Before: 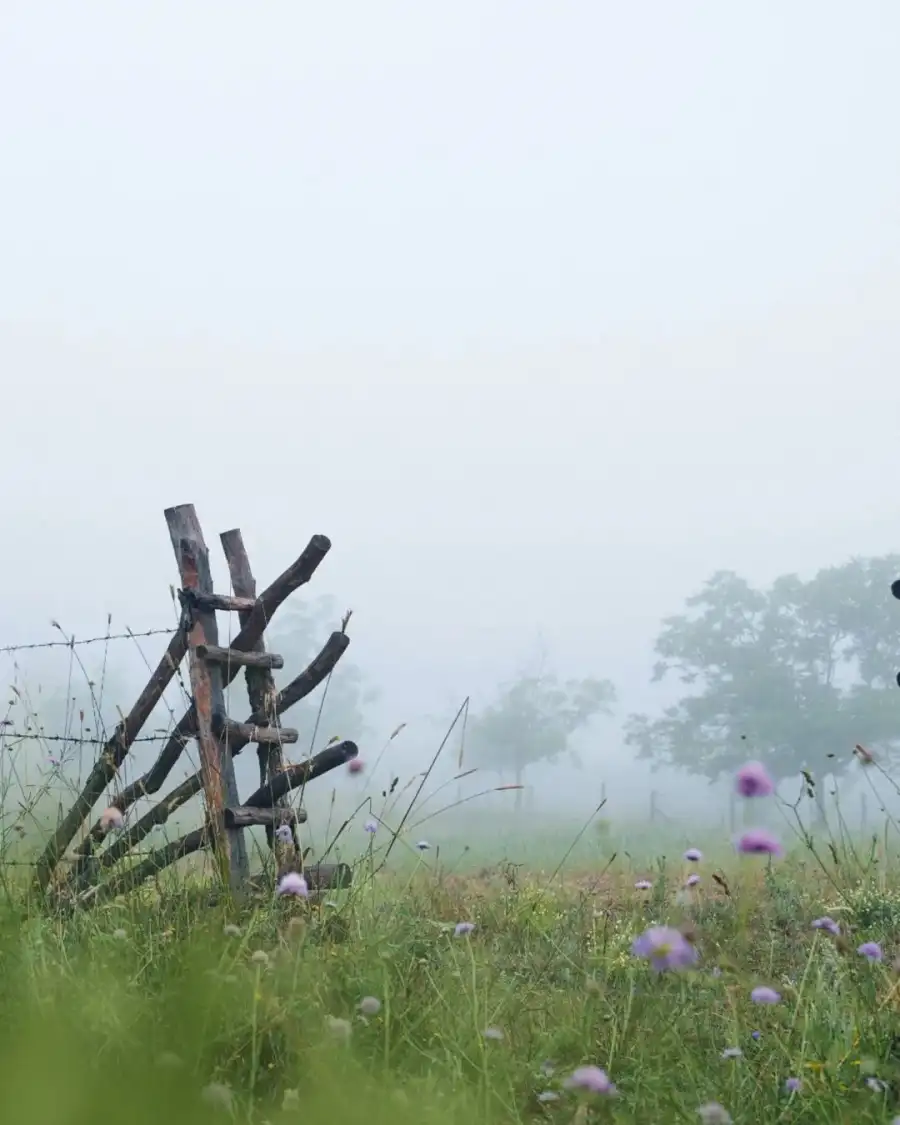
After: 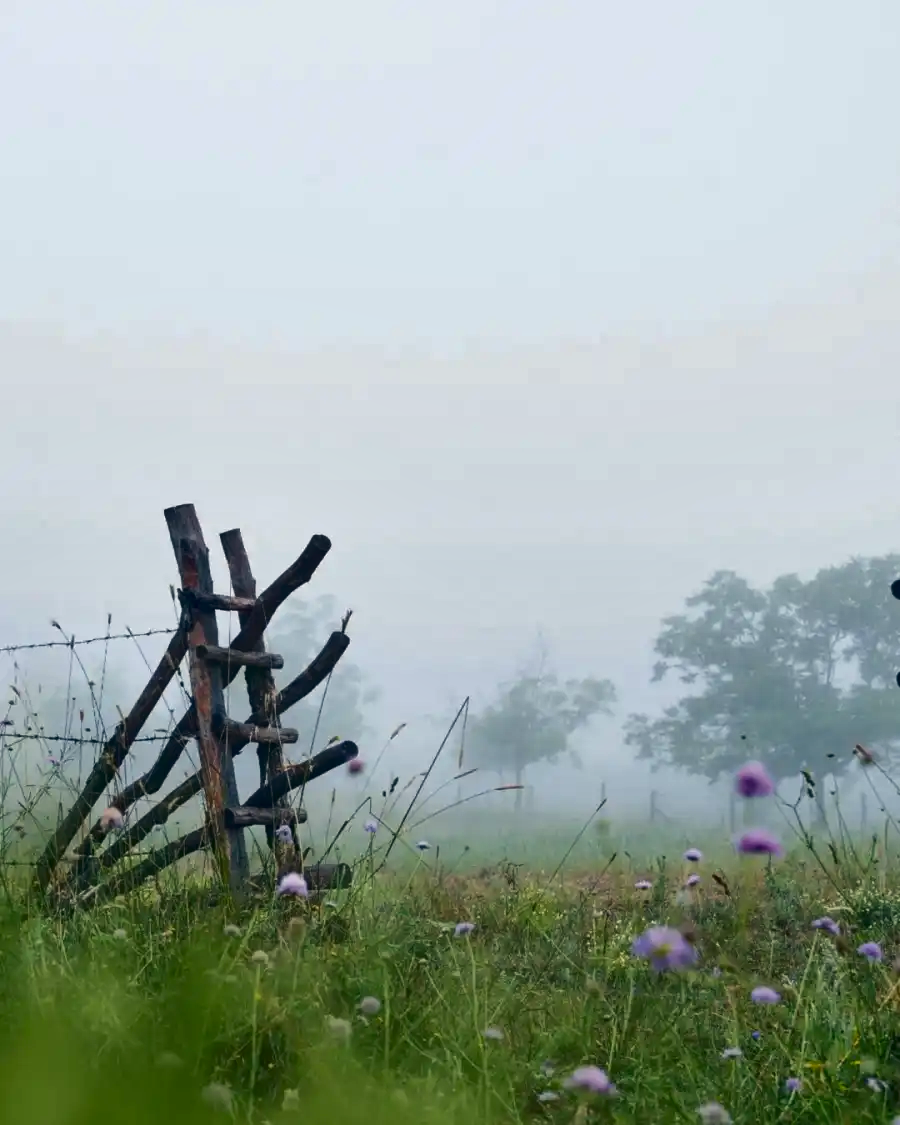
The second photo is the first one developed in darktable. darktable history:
shadows and highlights: highlights color adjustment 49.41%, low approximation 0.01, soften with gaussian
color correction: highlights a* 0.407, highlights b* 2.73, shadows a* -1.34, shadows b* -4.11
contrast brightness saturation: contrast 0.128, brightness -0.233, saturation 0.137
